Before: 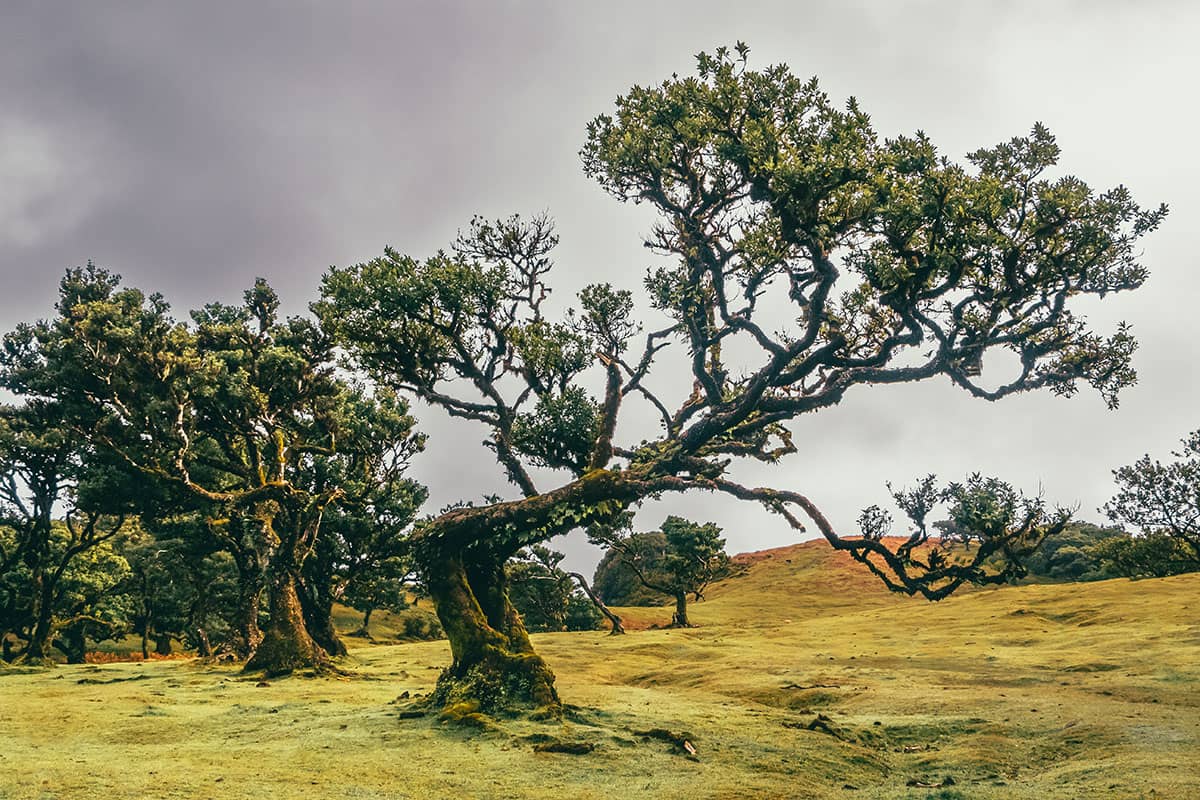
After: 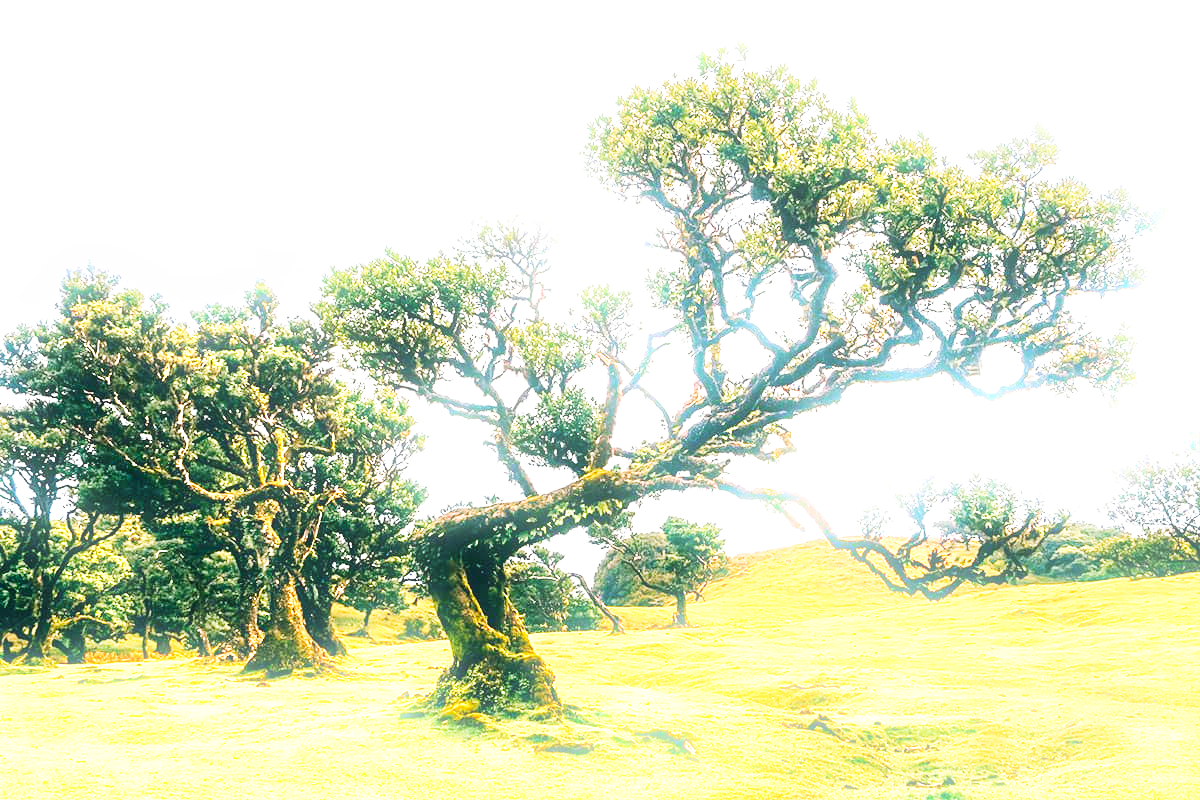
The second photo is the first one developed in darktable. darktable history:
exposure: black level correction 0, exposure 0.953 EV, compensate exposure bias true, compensate highlight preservation false
base curve: curves: ch0 [(0, 0.003) (0.001, 0.002) (0.006, 0.004) (0.02, 0.022) (0.048, 0.086) (0.094, 0.234) (0.162, 0.431) (0.258, 0.629) (0.385, 0.8) (0.548, 0.918) (0.751, 0.988) (1, 1)], preserve colors none
bloom: size 5%, threshold 95%, strength 15%
